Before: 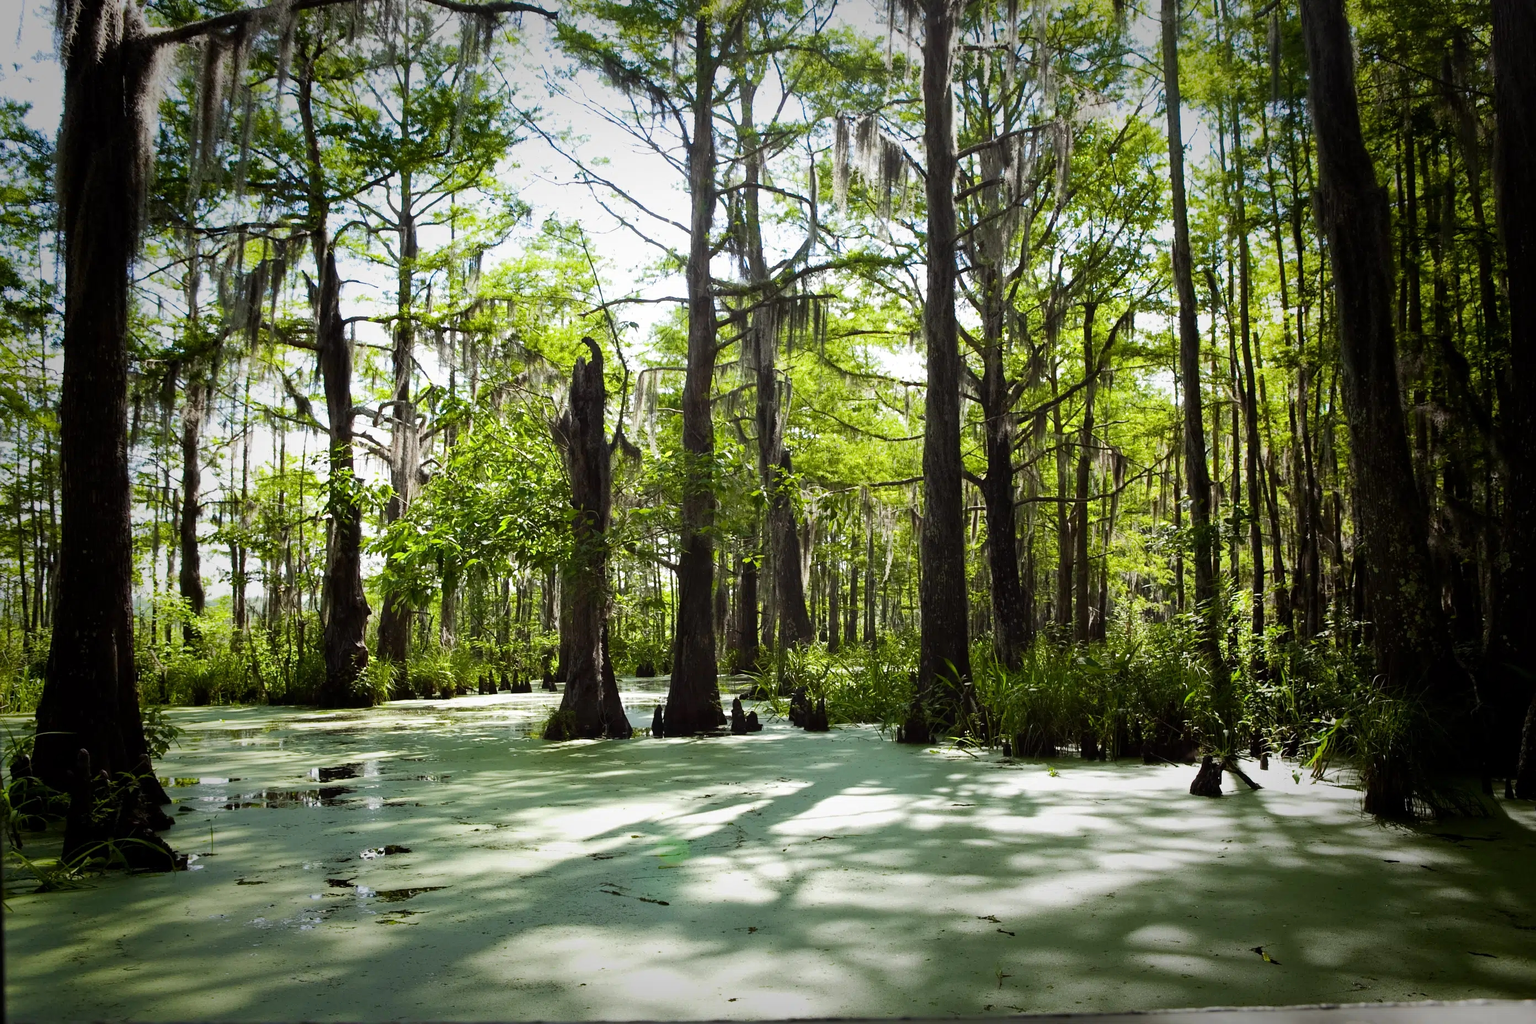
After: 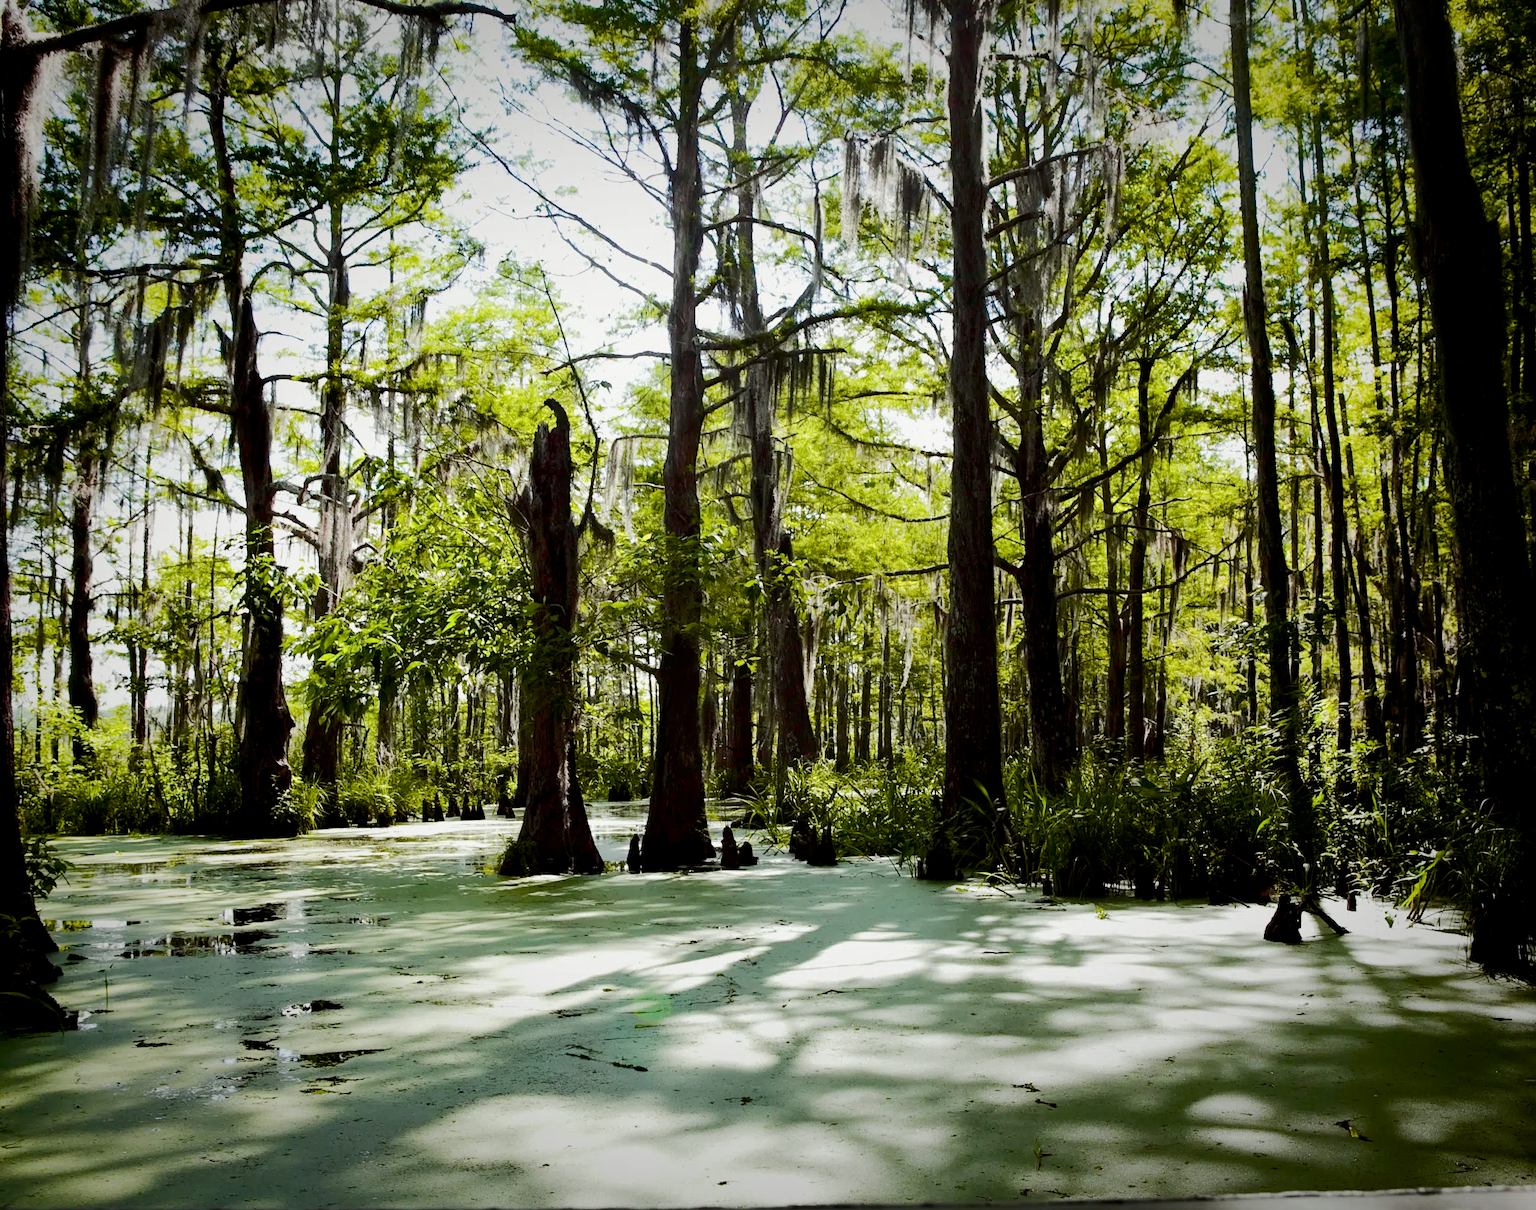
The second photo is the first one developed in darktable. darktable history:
color balance rgb: global offset › luminance -0.468%, perceptual saturation grading › global saturation 20%, perceptual saturation grading › highlights -25.434%, perceptual saturation grading › shadows 49.84%, global vibrance 20%
crop: left 7.973%, right 7.493%
tone curve: curves: ch0 [(0, 0) (0.058, 0.022) (0.265, 0.208) (0.41, 0.417) (0.485, 0.524) (0.638, 0.673) (0.845, 0.828) (0.994, 0.964)]; ch1 [(0, 0) (0.136, 0.146) (0.317, 0.34) (0.382, 0.408) (0.469, 0.482) (0.498, 0.497) (0.557, 0.573) (0.644, 0.643) (0.725, 0.765) (1, 1)]; ch2 [(0, 0) (0.352, 0.403) (0.45, 0.469) (0.502, 0.504) (0.54, 0.524) (0.592, 0.566) (0.638, 0.599) (1, 1)], color space Lab, independent channels, preserve colors none
